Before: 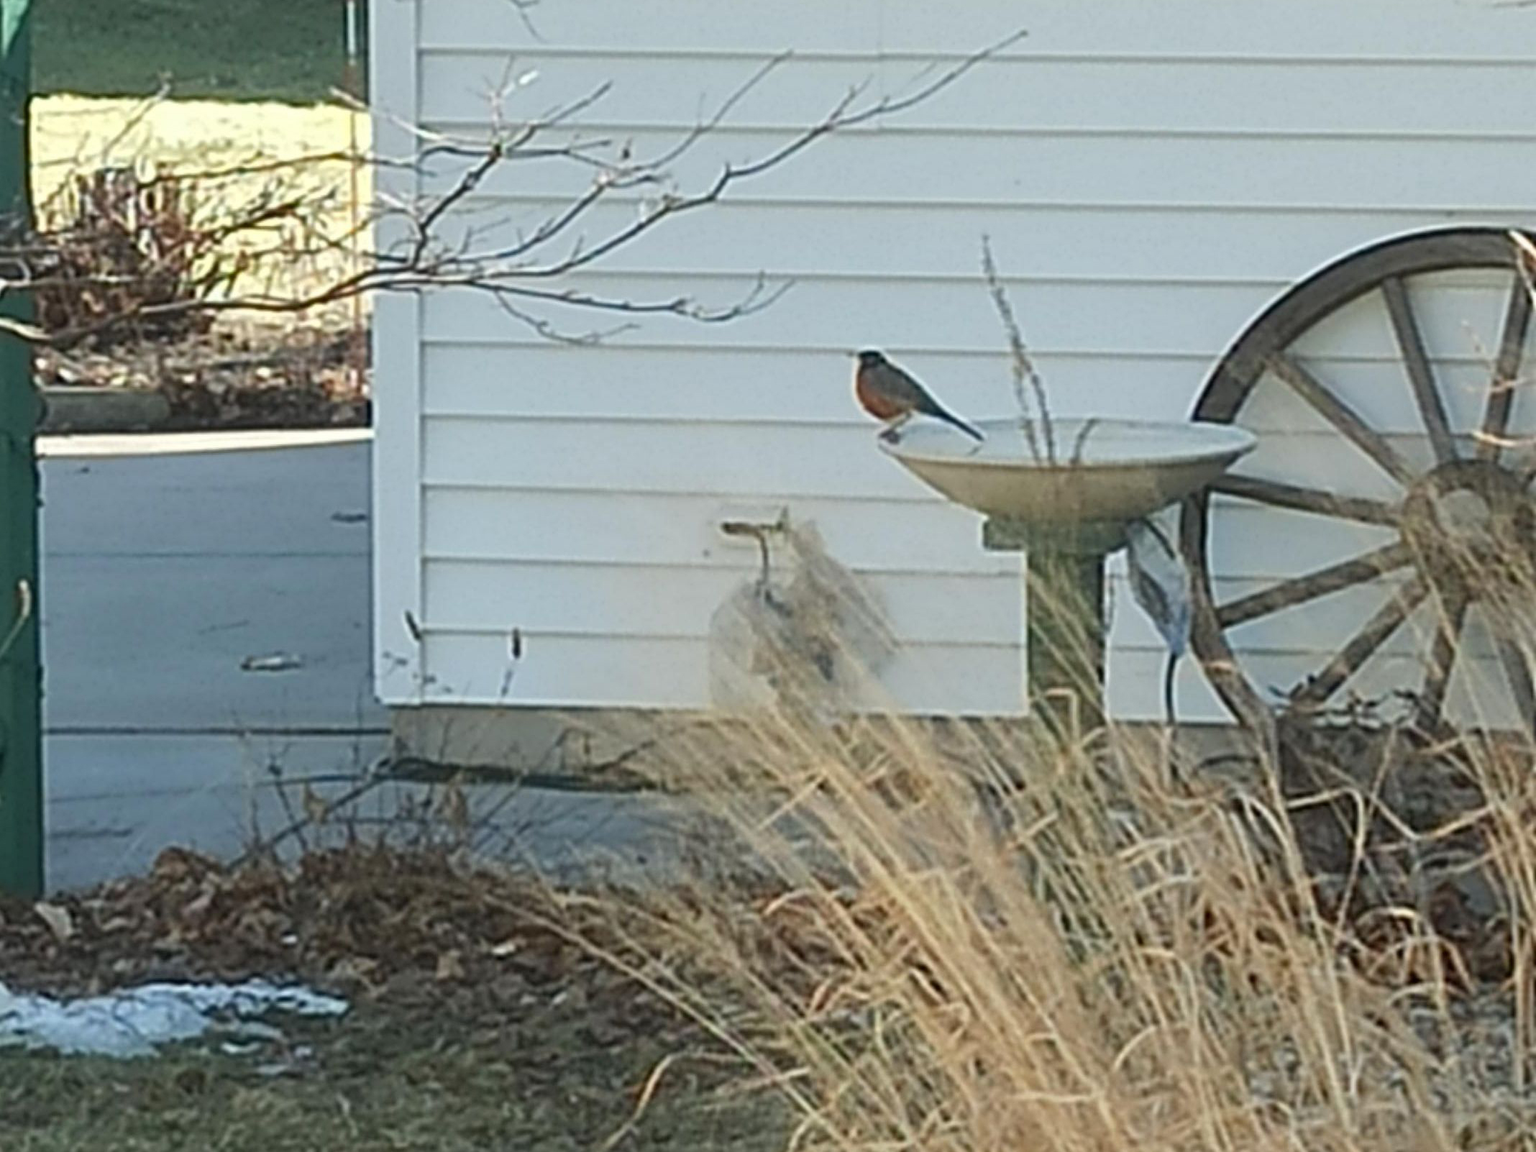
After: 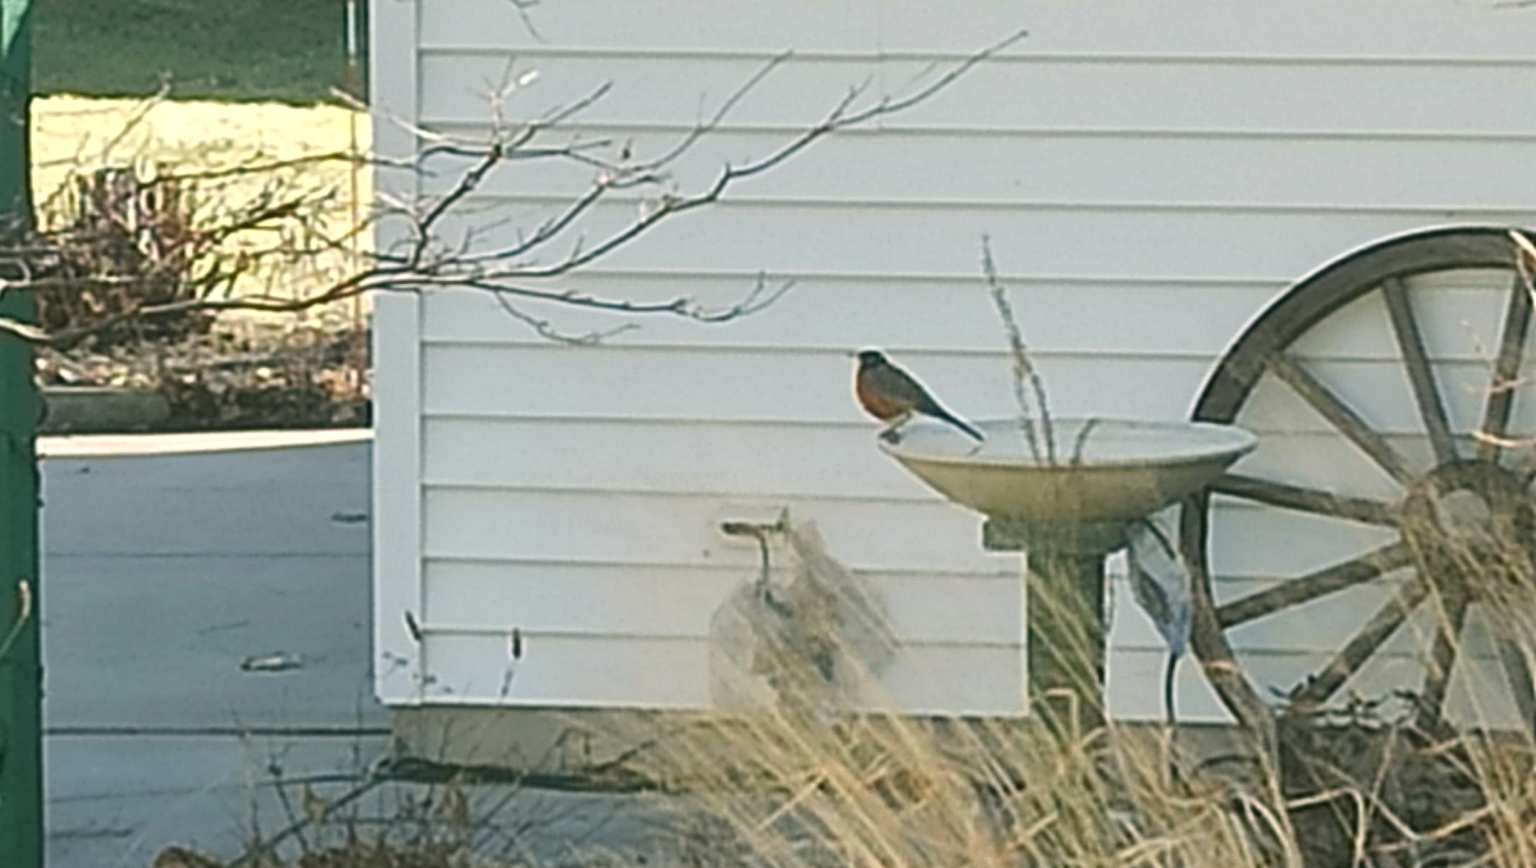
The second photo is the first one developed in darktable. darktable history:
crop: bottom 24.559%
color correction: highlights a* 4.58, highlights b* 4.93, shadows a* -7.5, shadows b* 4.86
exposure: black level correction -0.006, exposure 0.069 EV, compensate exposure bias true, compensate highlight preservation false
